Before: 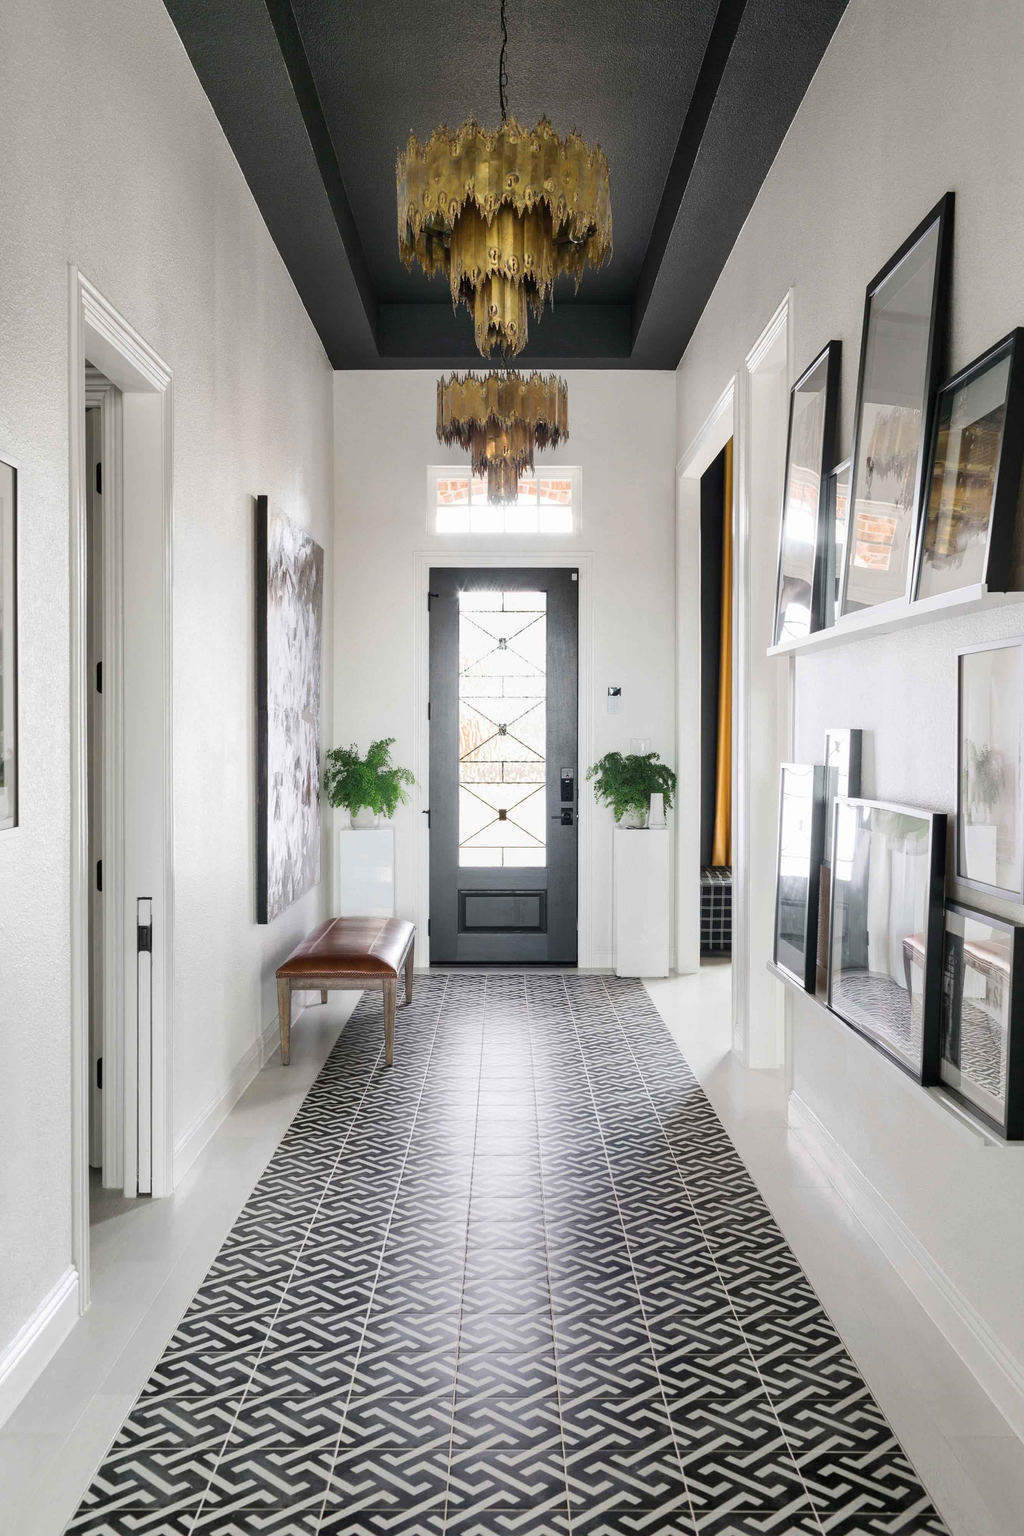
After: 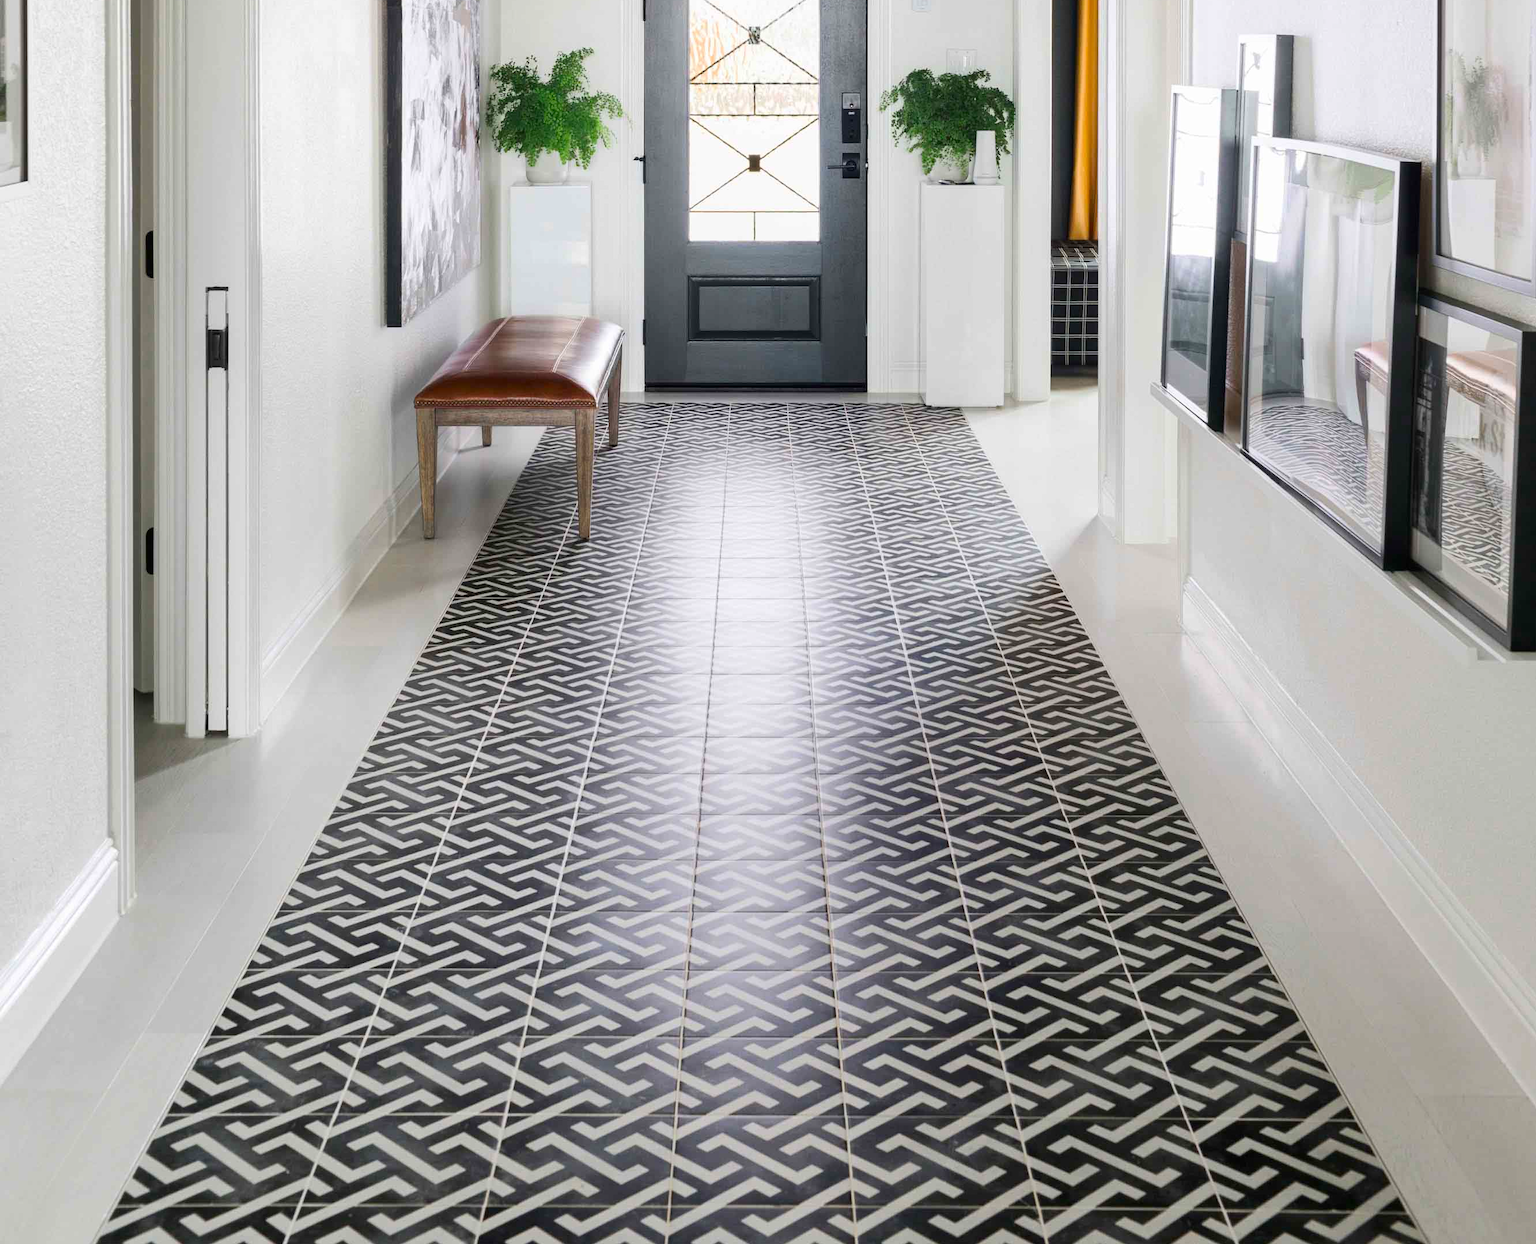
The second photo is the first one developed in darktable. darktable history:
crop and rotate: top 45.979%, right 0.03%
contrast brightness saturation: contrast 0.092, saturation 0.266
